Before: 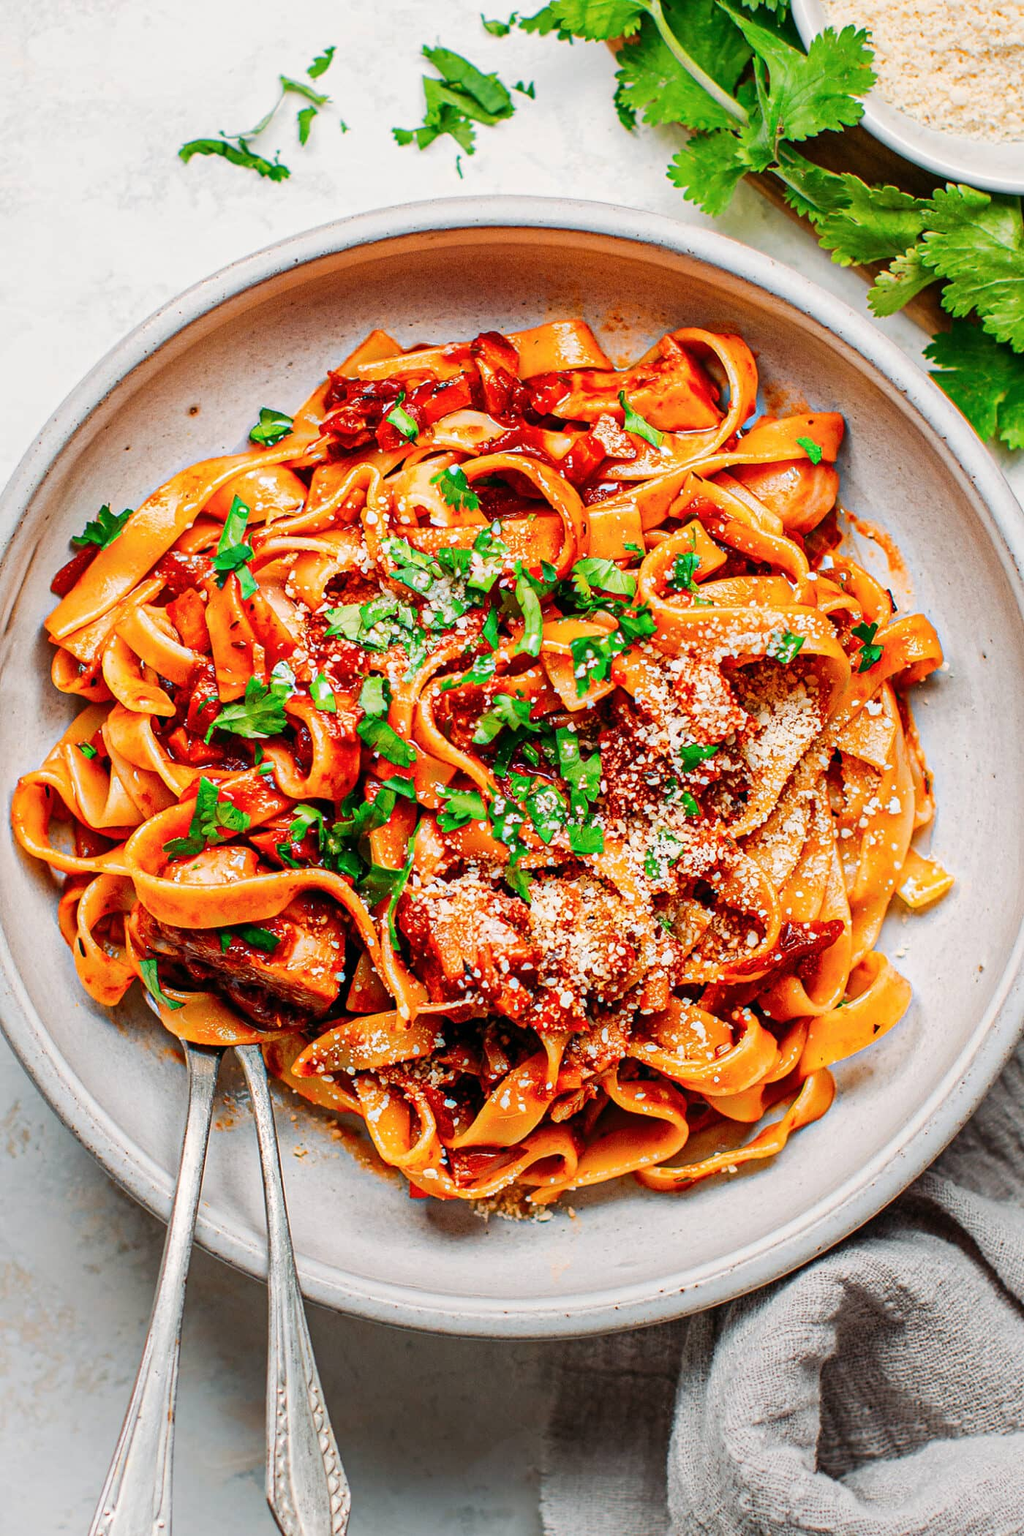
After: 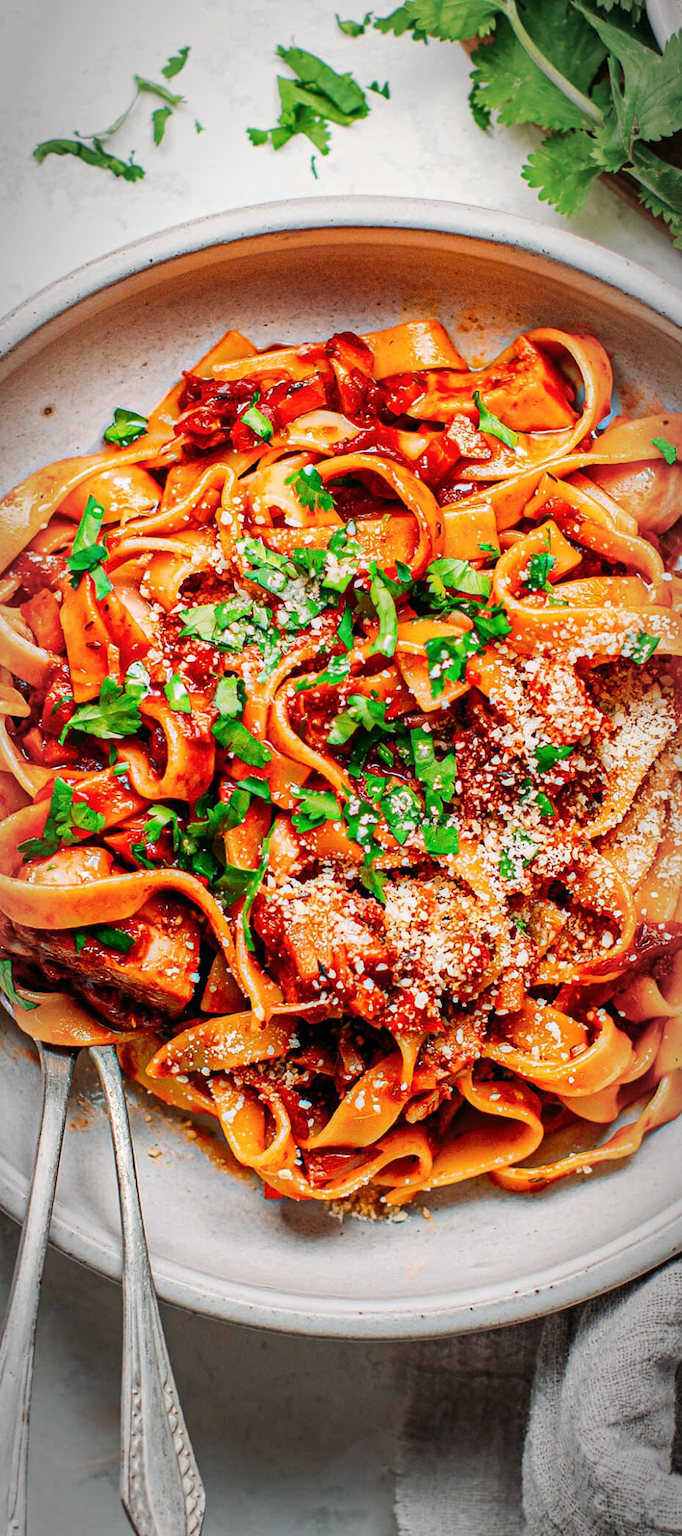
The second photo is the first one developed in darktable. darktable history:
crop and rotate: left 14.352%, right 18.969%
vignetting: automatic ratio true, unbound false
